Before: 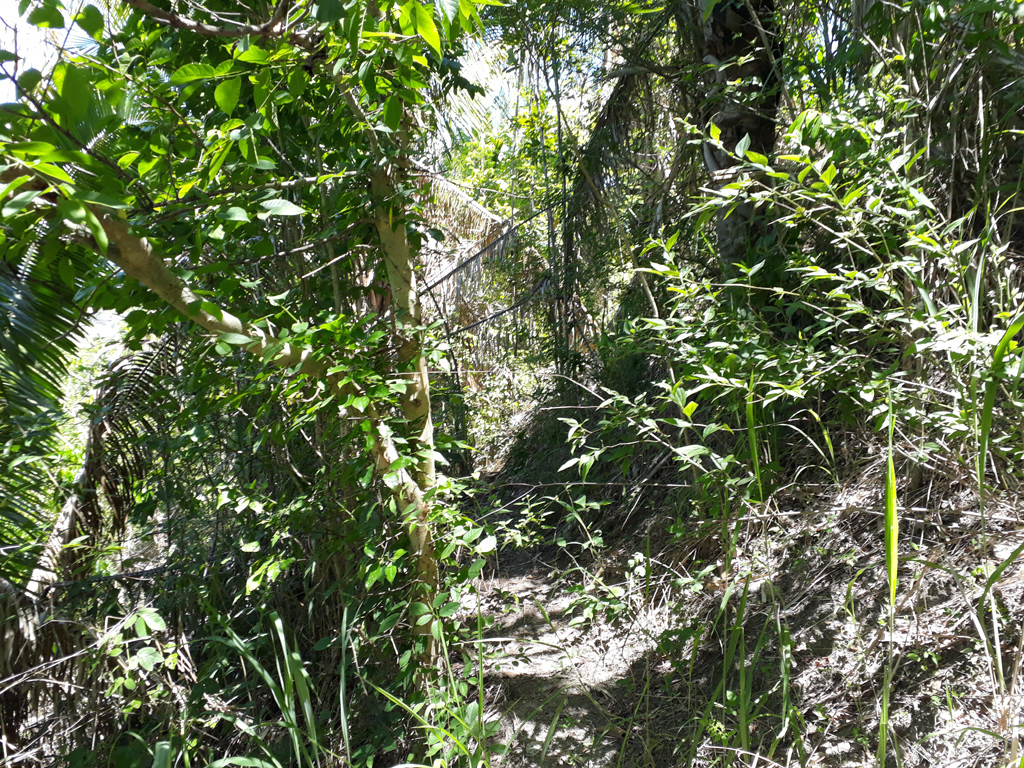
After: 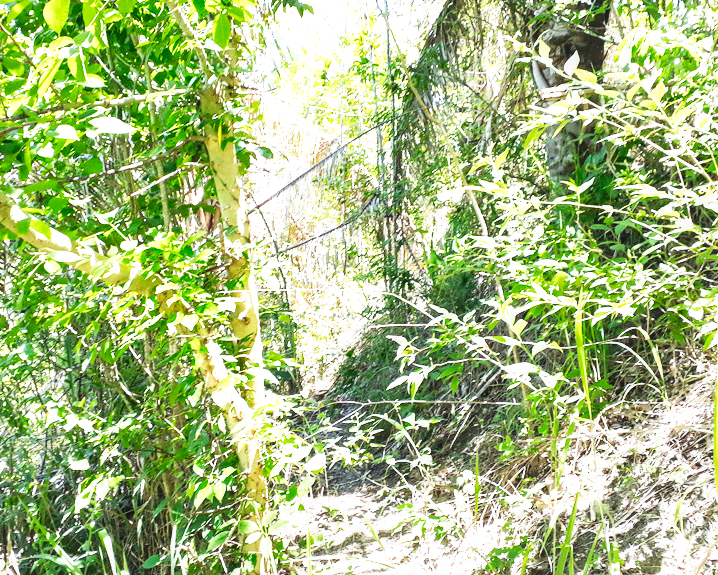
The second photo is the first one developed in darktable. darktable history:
local contrast: detail 110%
base curve: curves: ch0 [(0, 0) (0.007, 0.004) (0.027, 0.03) (0.046, 0.07) (0.207, 0.54) (0.442, 0.872) (0.673, 0.972) (1, 1)], preserve colors none
exposure: exposure 1.477 EV, compensate highlight preservation false
crop and rotate: left 16.764%, top 10.691%, right 13.059%, bottom 14.401%
shadows and highlights: shadows 62.55, white point adjustment 0.324, highlights -34.19, compress 83.89%
